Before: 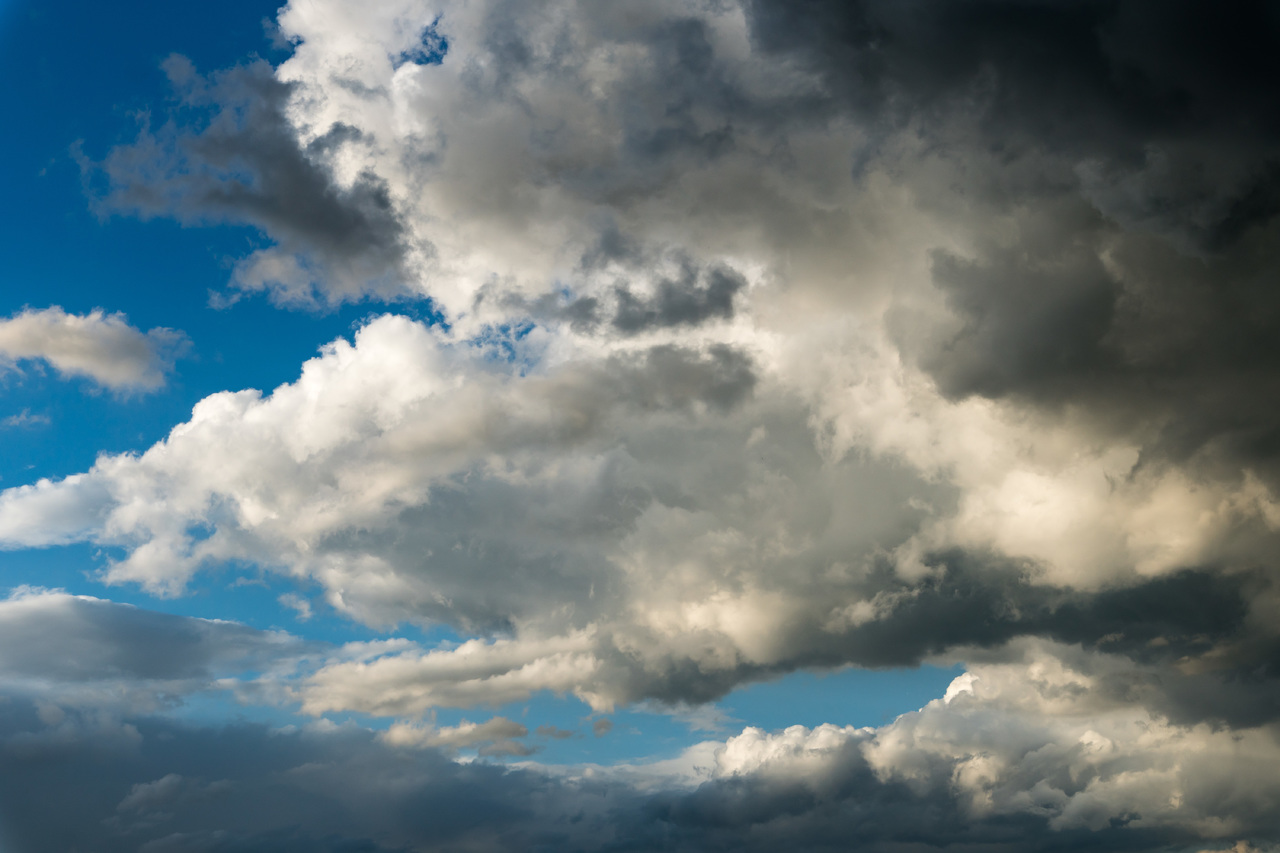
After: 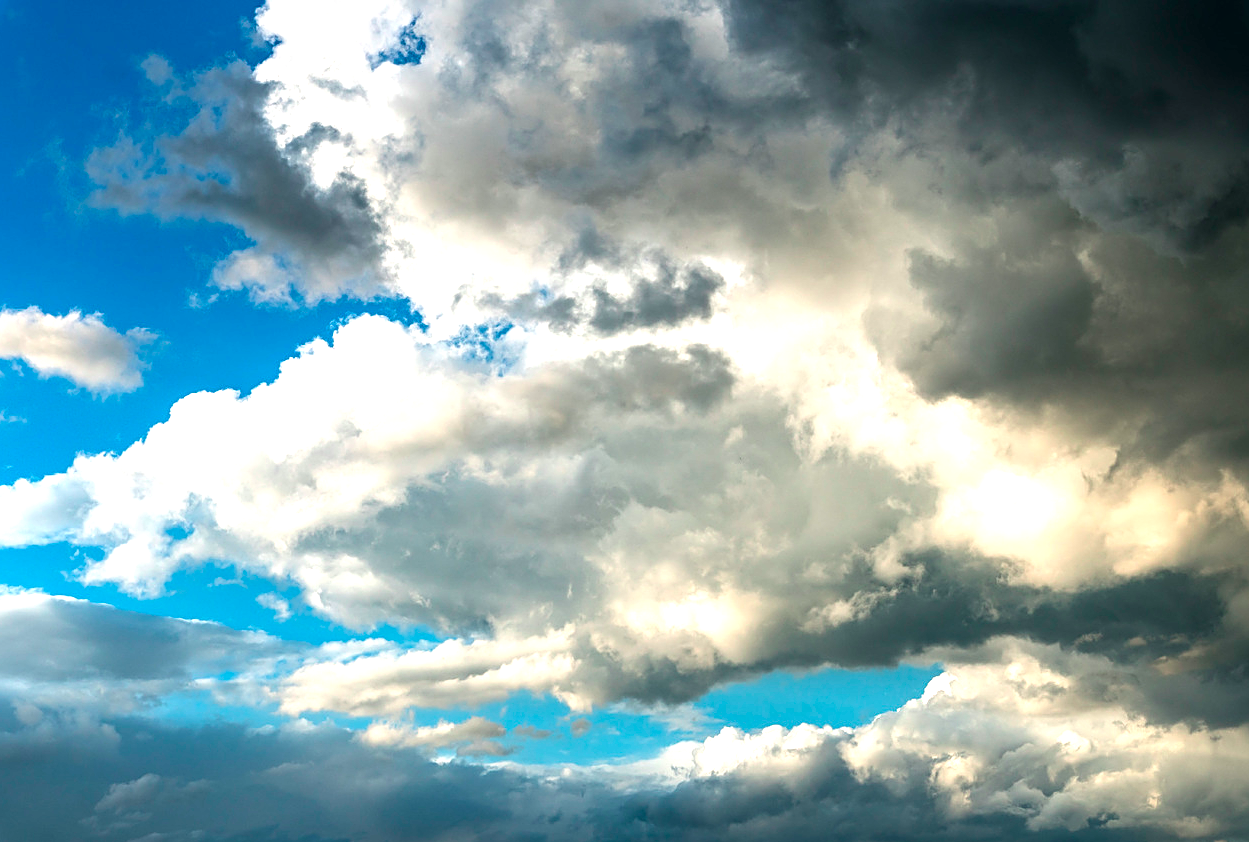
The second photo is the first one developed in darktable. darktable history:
exposure: black level correction 0, exposure 0.953 EV, compensate exposure bias true, compensate highlight preservation false
color contrast: green-magenta contrast 1.73, blue-yellow contrast 1.15
sharpen: on, module defaults
crop and rotate: left 1.774%, right 0.633%, bottom 1.28%
local contrast: on, module defaults
